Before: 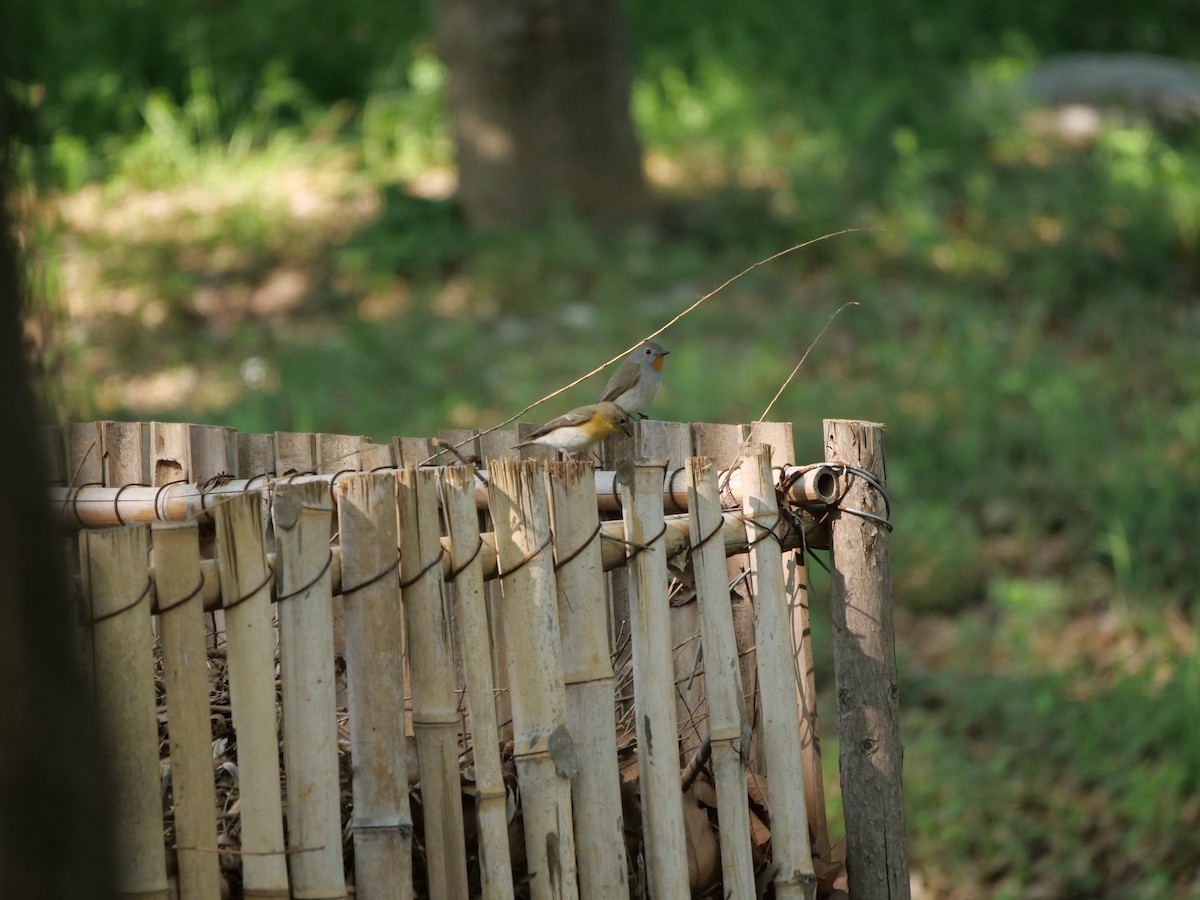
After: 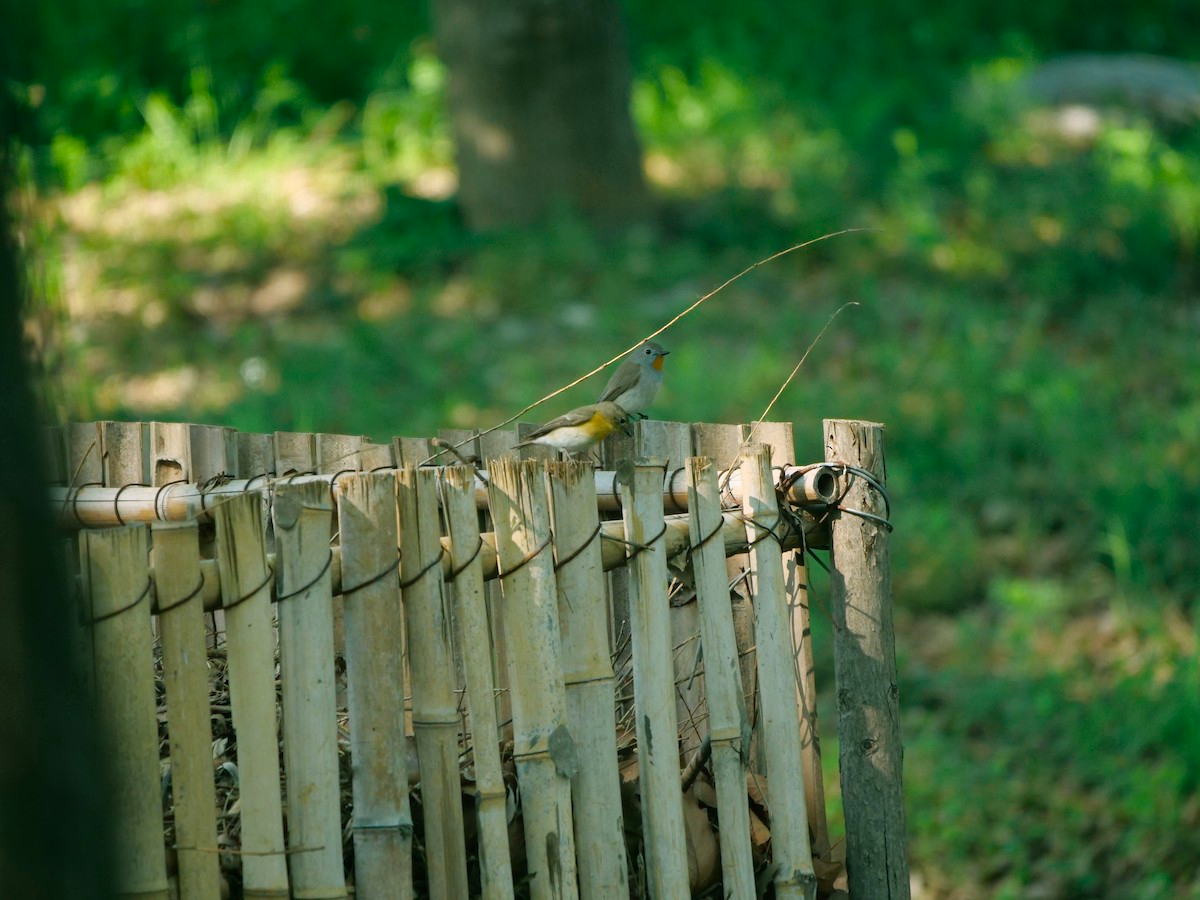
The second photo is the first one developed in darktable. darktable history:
color balance rgb: power › chroma 2.166%, power › hue 168.74°, linear chroma grading › global chroma 14.361%, perceptual saturation grading › global saturation 0.483%, global vibrance 20%
